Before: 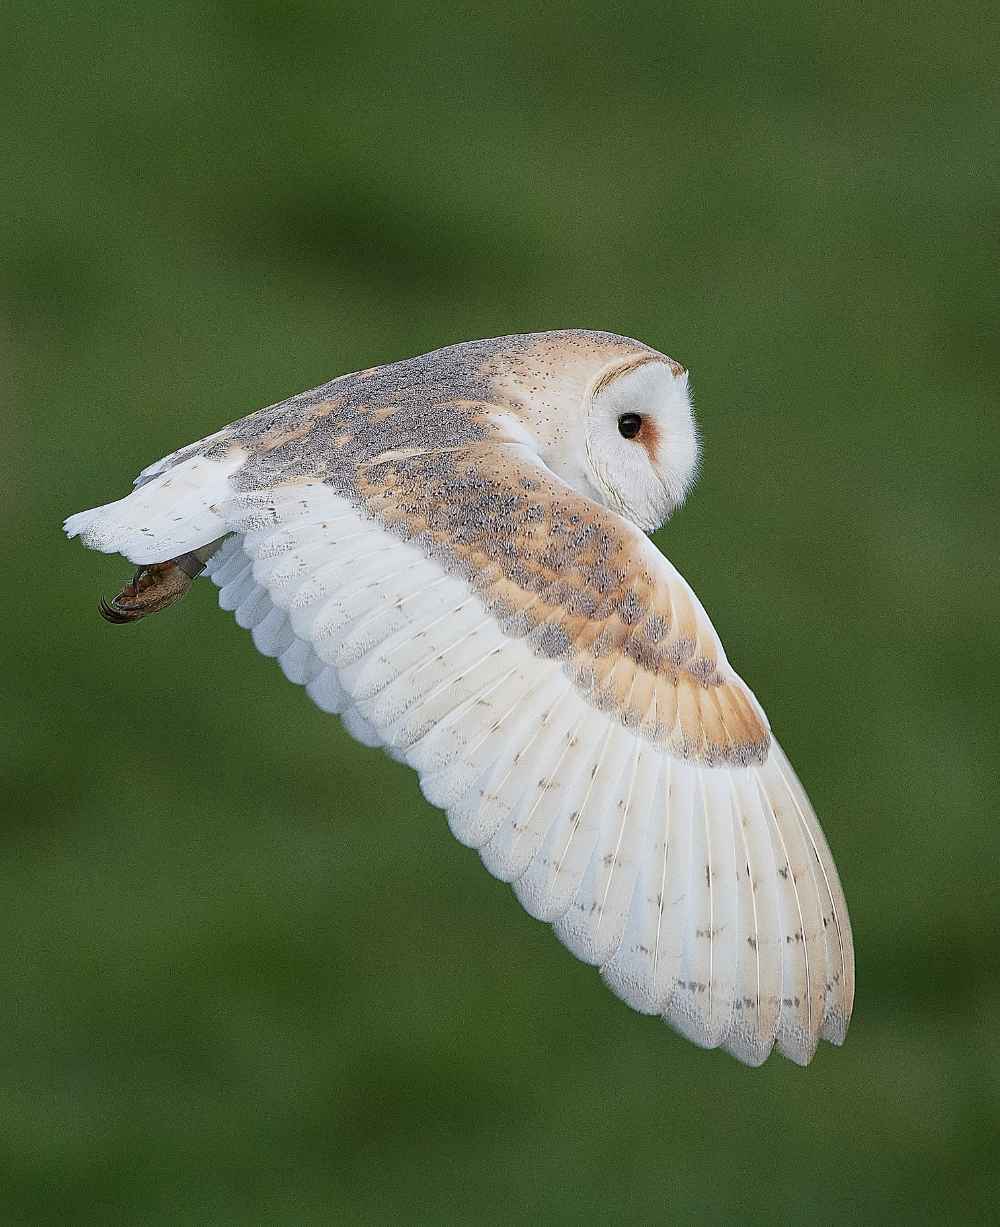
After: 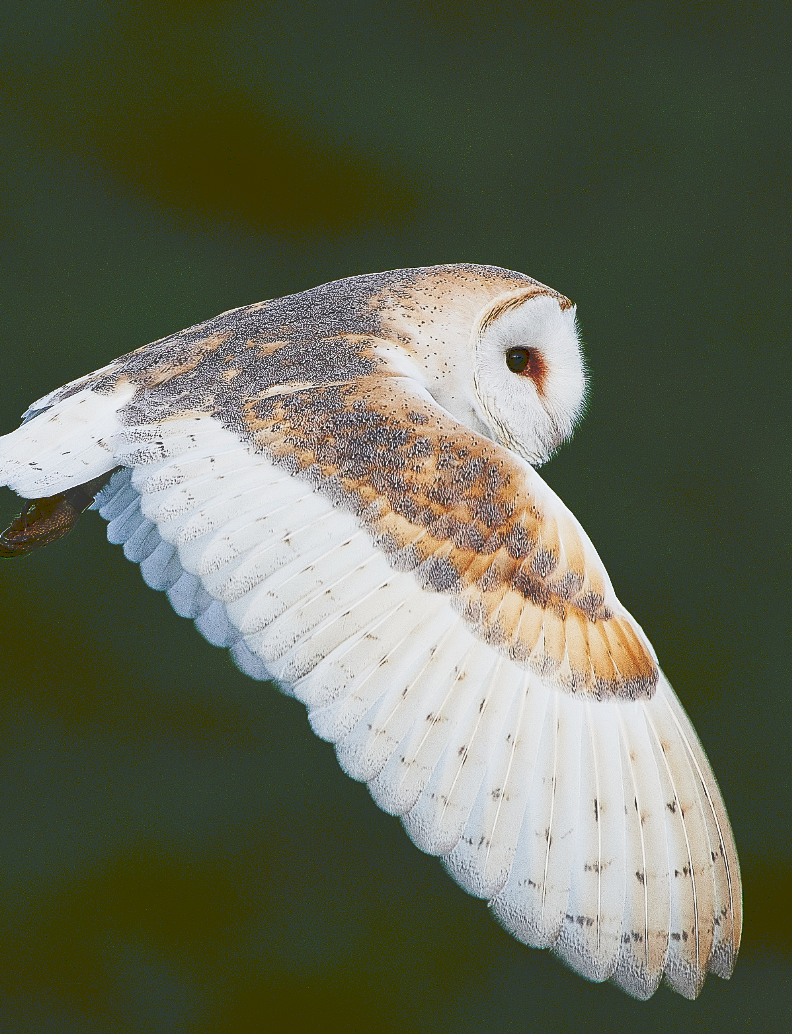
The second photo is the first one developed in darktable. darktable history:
tone curve: curves: ch0 [(0, 0) (0.003, 0.172) (0.011, 0.177) (0.025, 0.177) (0.044, 0.177) (0.069, 0.178) (0.1, 0.181) (0.136, 0.19) (0.177, 0.208) (0.224, 0.226) (0.277, 0.274) (0.335, 0.338) (0.399, 0.43) (0.468, 0.535) (0.543, 0.635) (0.623, 0.726) (0.709, 0.815) (0.801, 0.882) (0.898, 0.936) (1, 1)], preserve colors none
crop: left 11.225%, top 5.381%, right 9.565%, bottom 10.314%
contrast brightness saturation: contrast 0.1, brightness -0.26, saturation 0.14
levels: levels [0, 0.478, 1]
